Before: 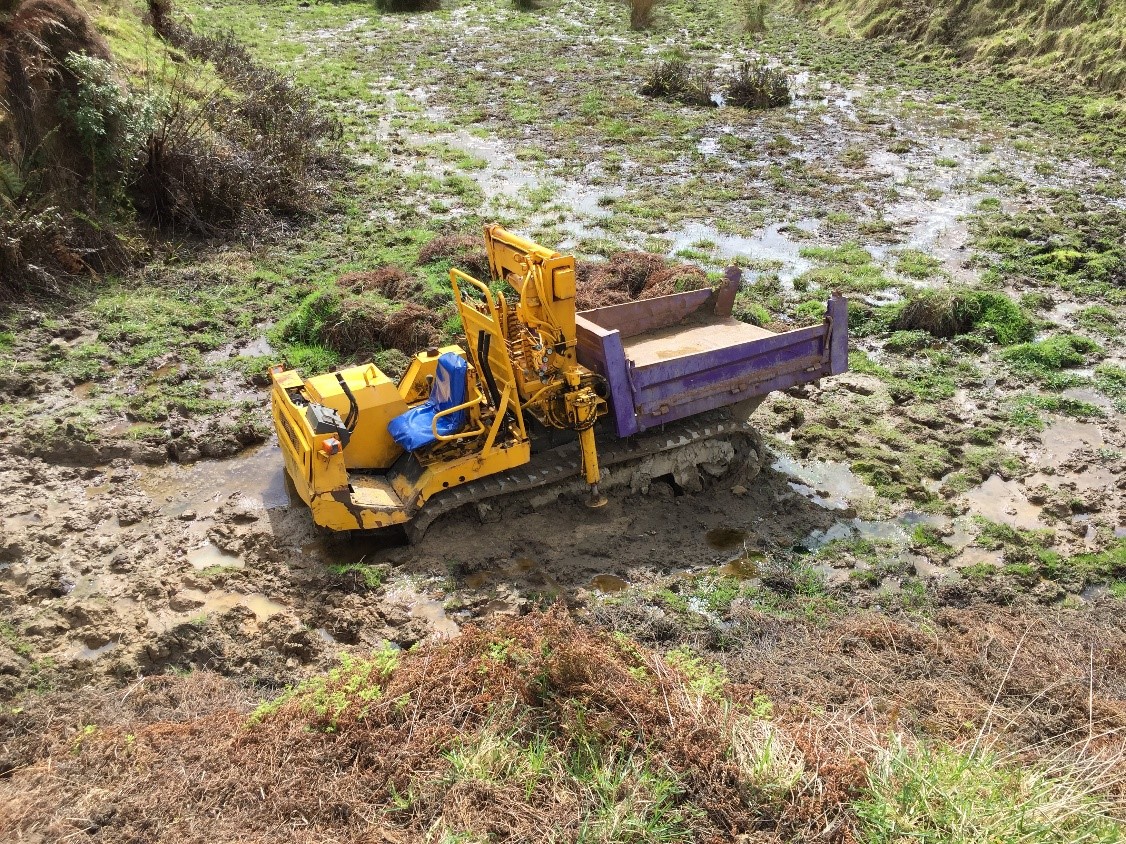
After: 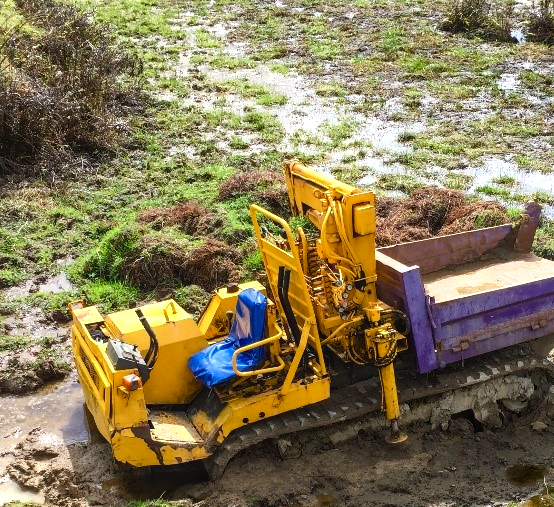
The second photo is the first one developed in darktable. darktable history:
local contrast: detail 110%
crop: left 17.835%, top 7.675%, right 32.881%, bottom 32.213%
color balance rgb: shadows lift › luminance -20%, power › hue 72.24°, highlights gain › luminance 15%, global offset › hue 171.6°, perceptual saturation grading › highlights -15%, perceptual saturation grading › shadows 25%, global vibrance 35%, contrast 10%
